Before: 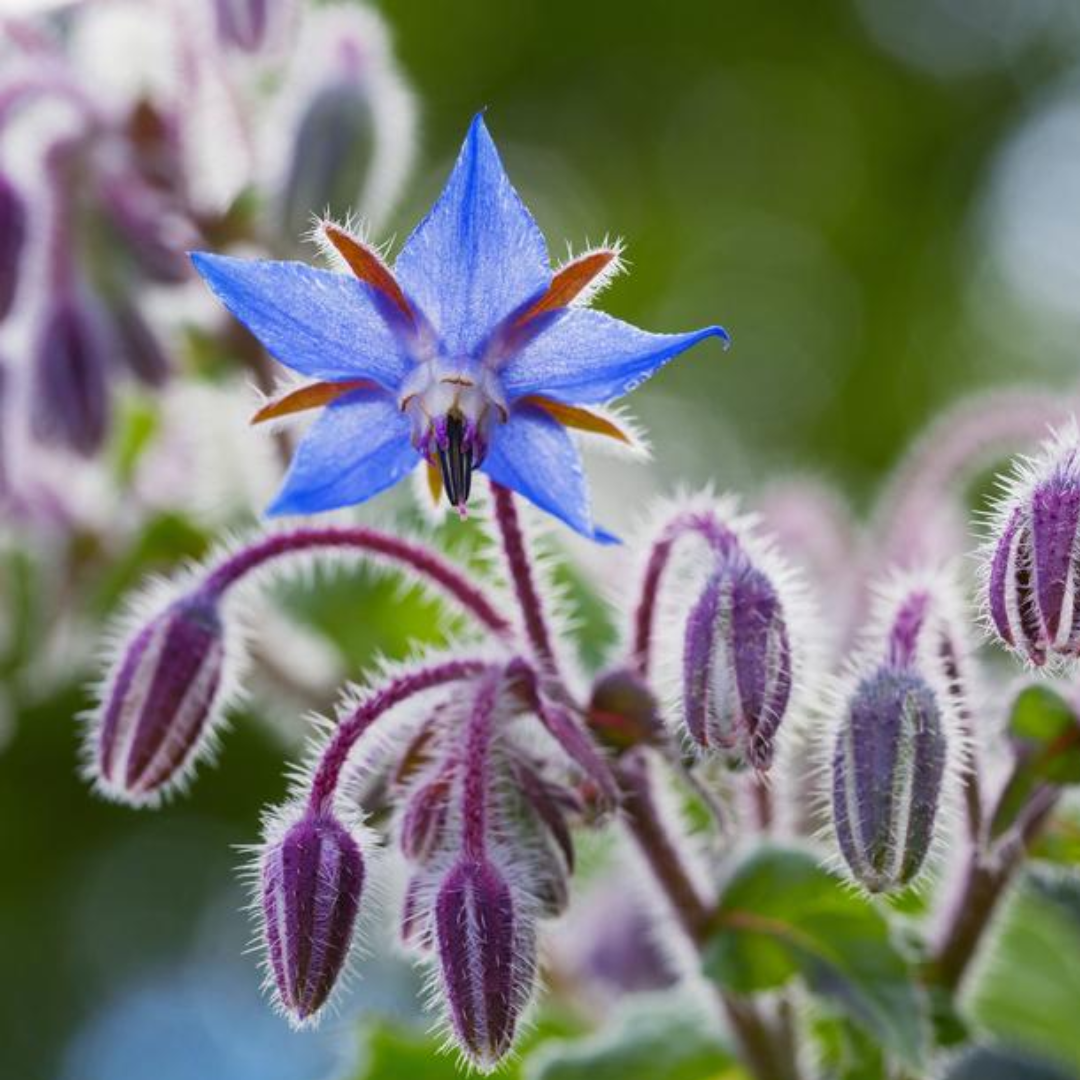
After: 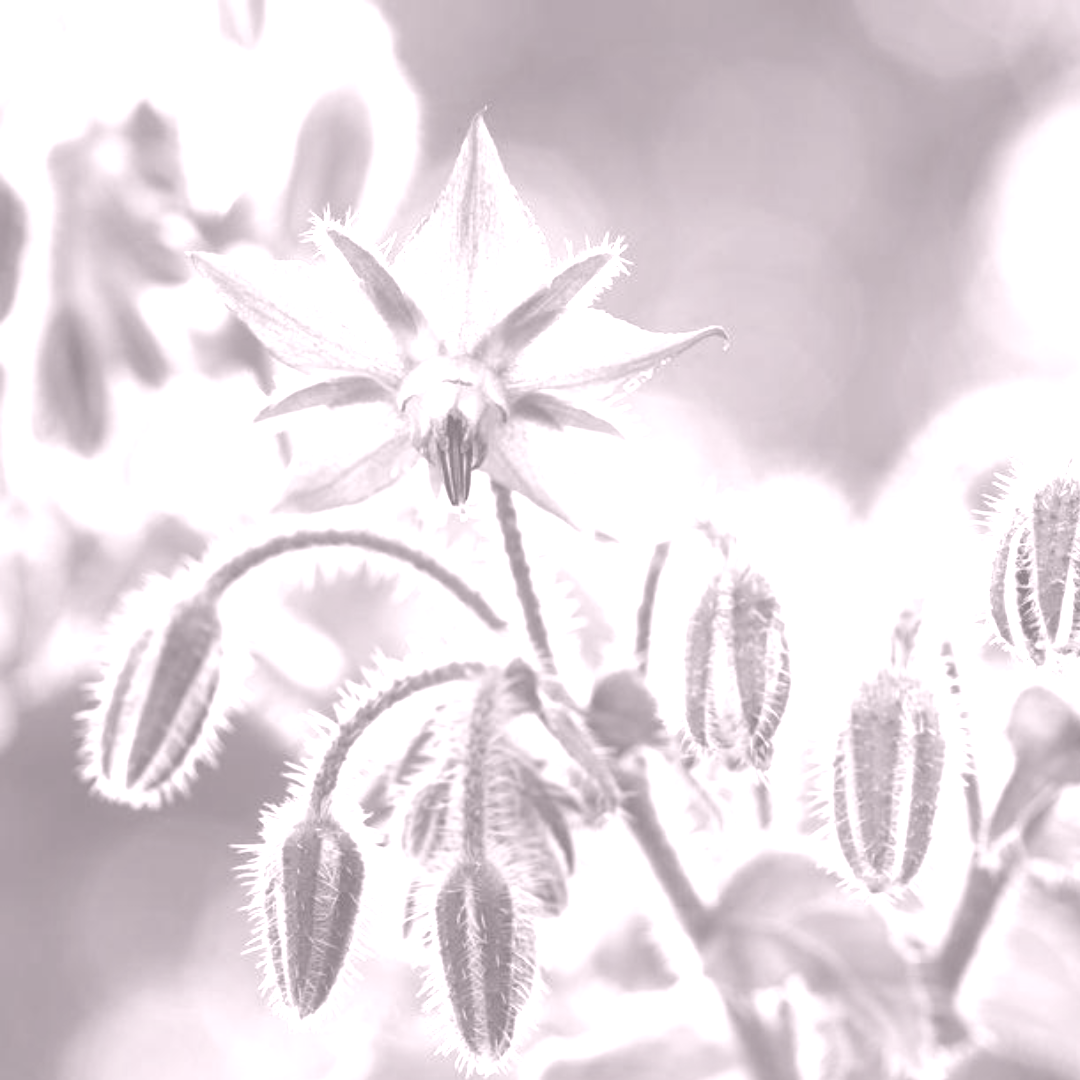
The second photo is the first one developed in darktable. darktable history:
contrast brightness saturation: contrast 0.09, saturation 0.28
colorize: hue 25.2°, saturation 83%, source mix 82%, lightness 79%, version 1
